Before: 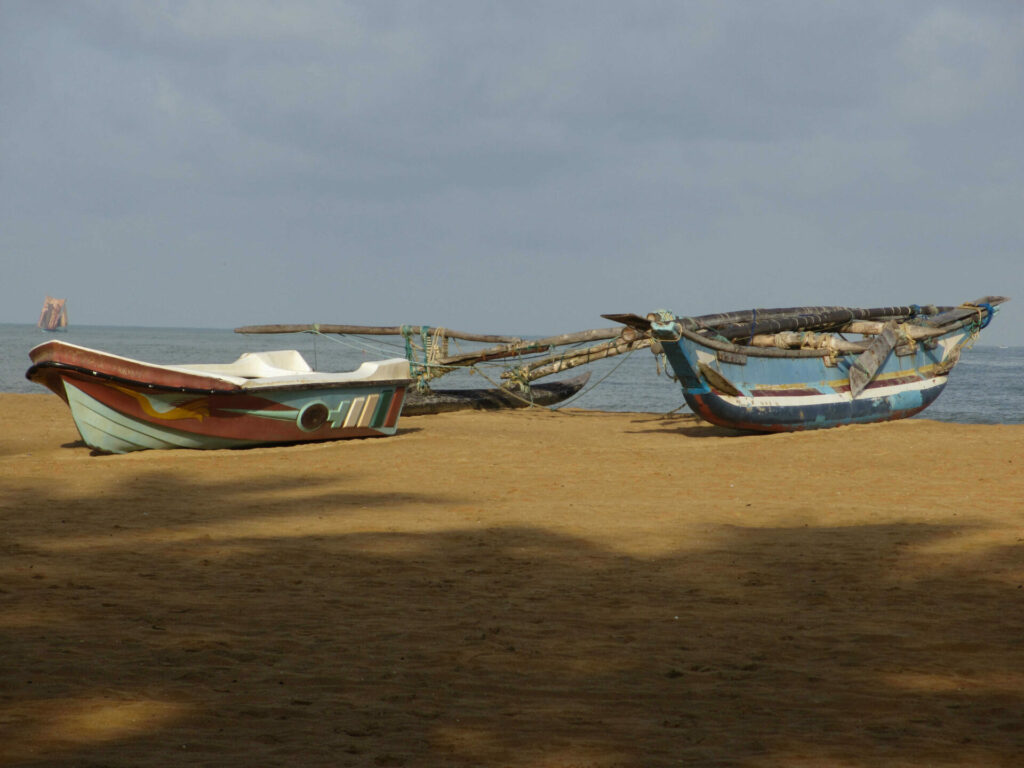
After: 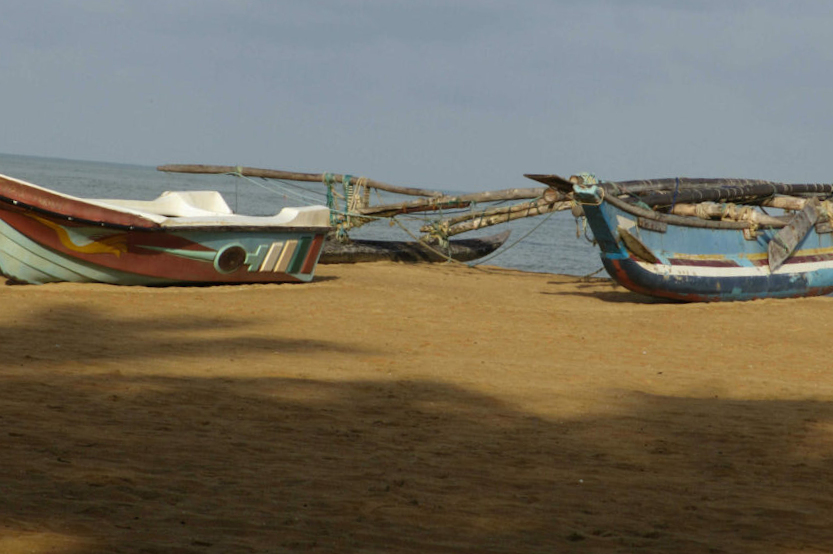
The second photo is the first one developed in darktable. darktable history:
crop and rotate: angle -3.41°, left 9.718%, top 21.249%, right 12.199%, bottom 11.767%
